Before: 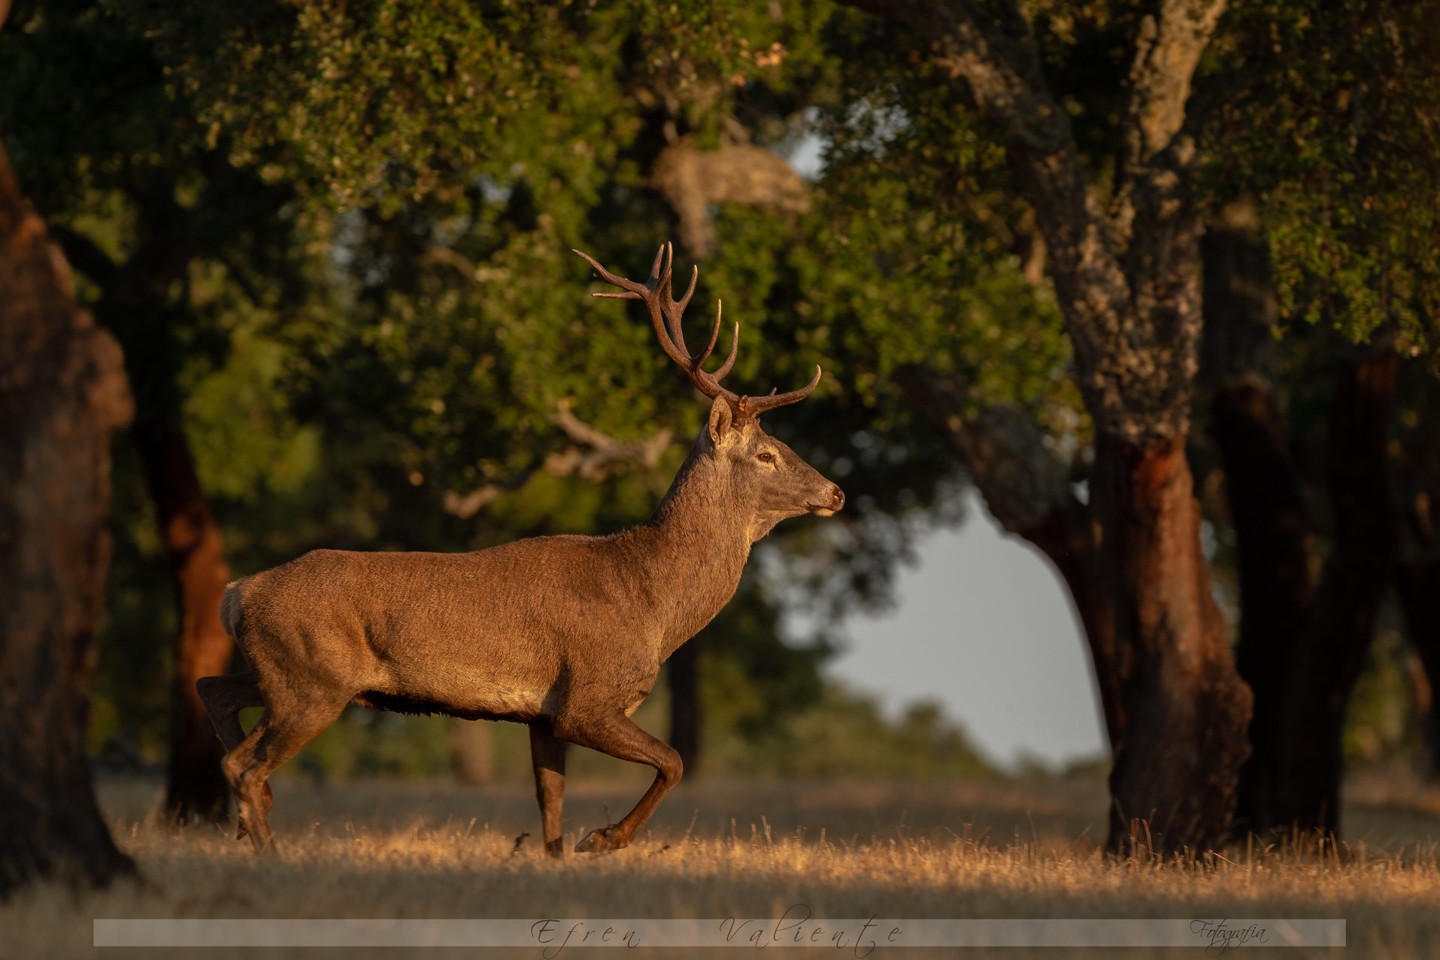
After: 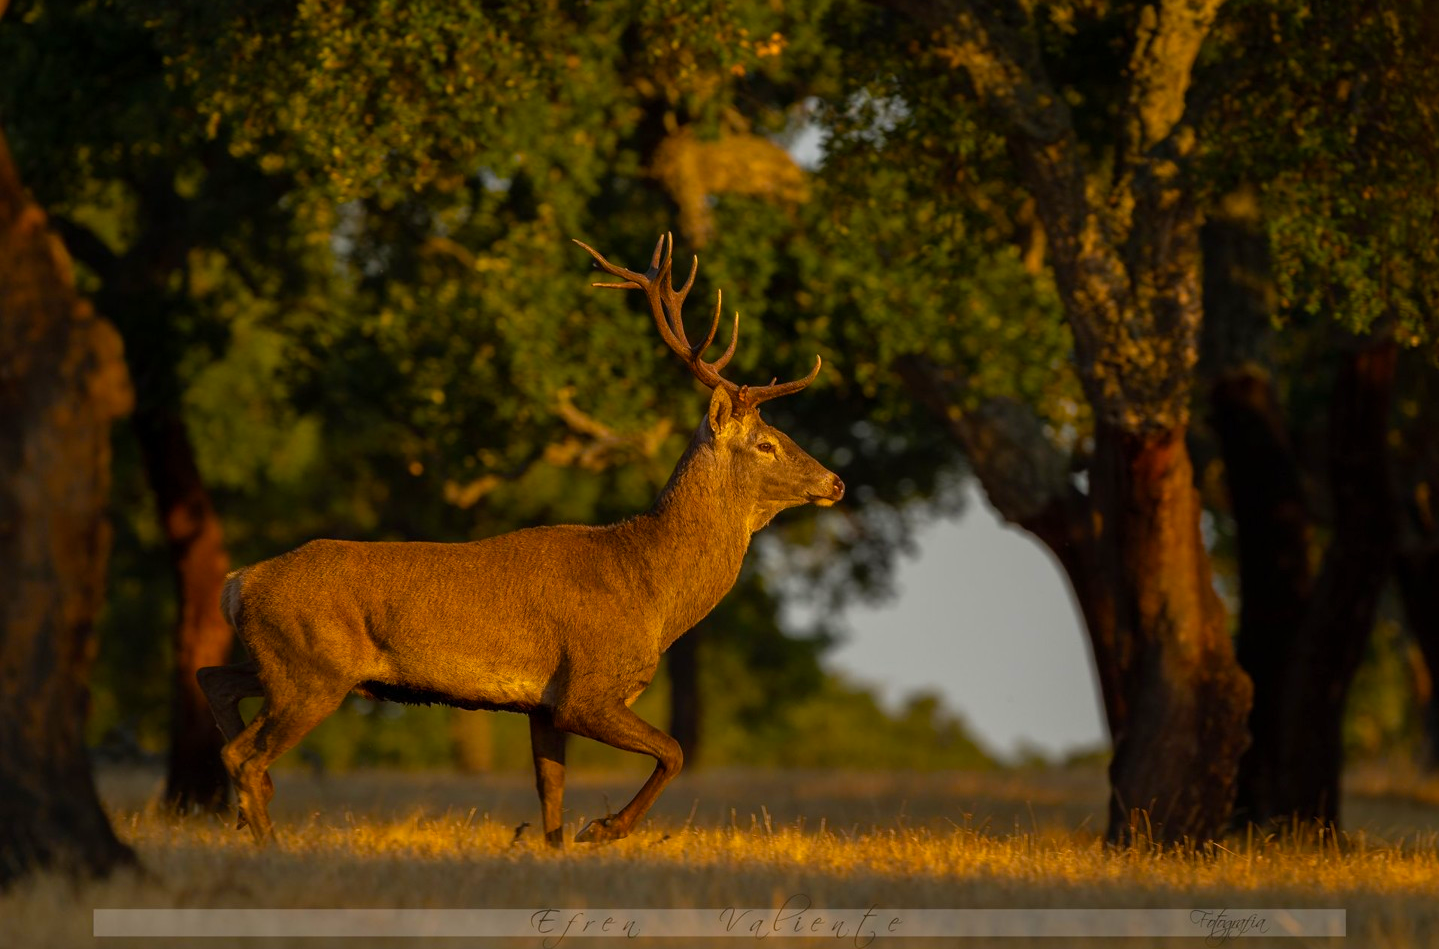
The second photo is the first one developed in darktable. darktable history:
bloom: size 38%, threshold 95%, strength 30%
crop: top 1.049%, right 0.001%
color balance rgb: linear chroma grading › global chroma 15%, perceptual saturation grading › global saturation 30%
